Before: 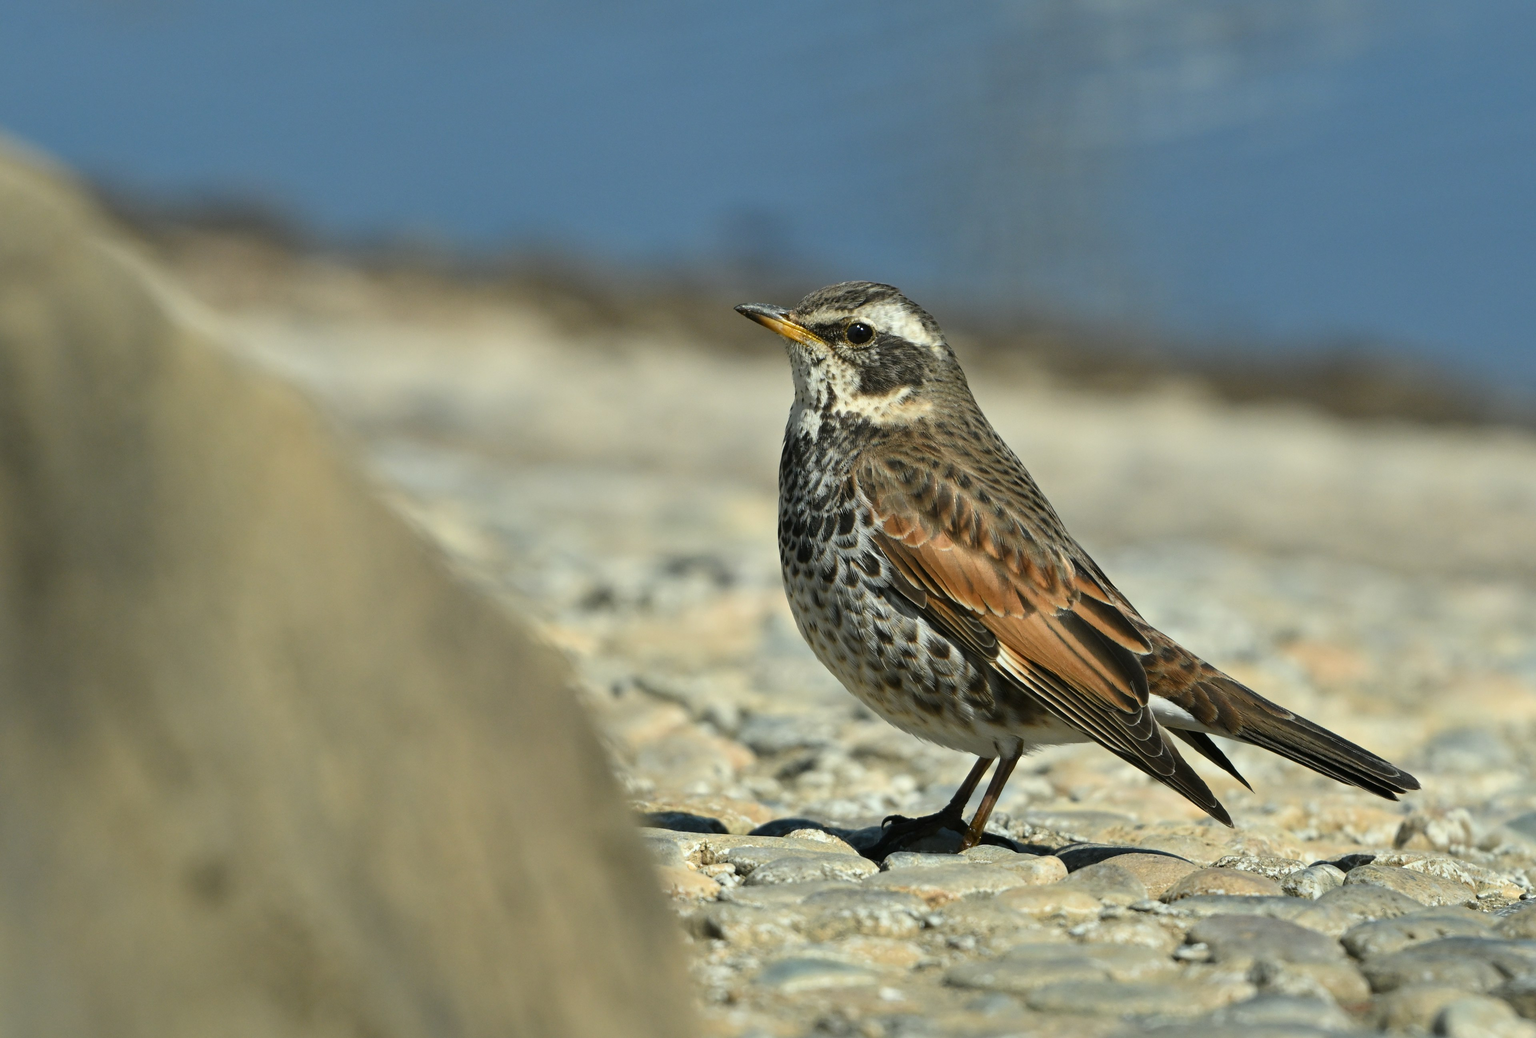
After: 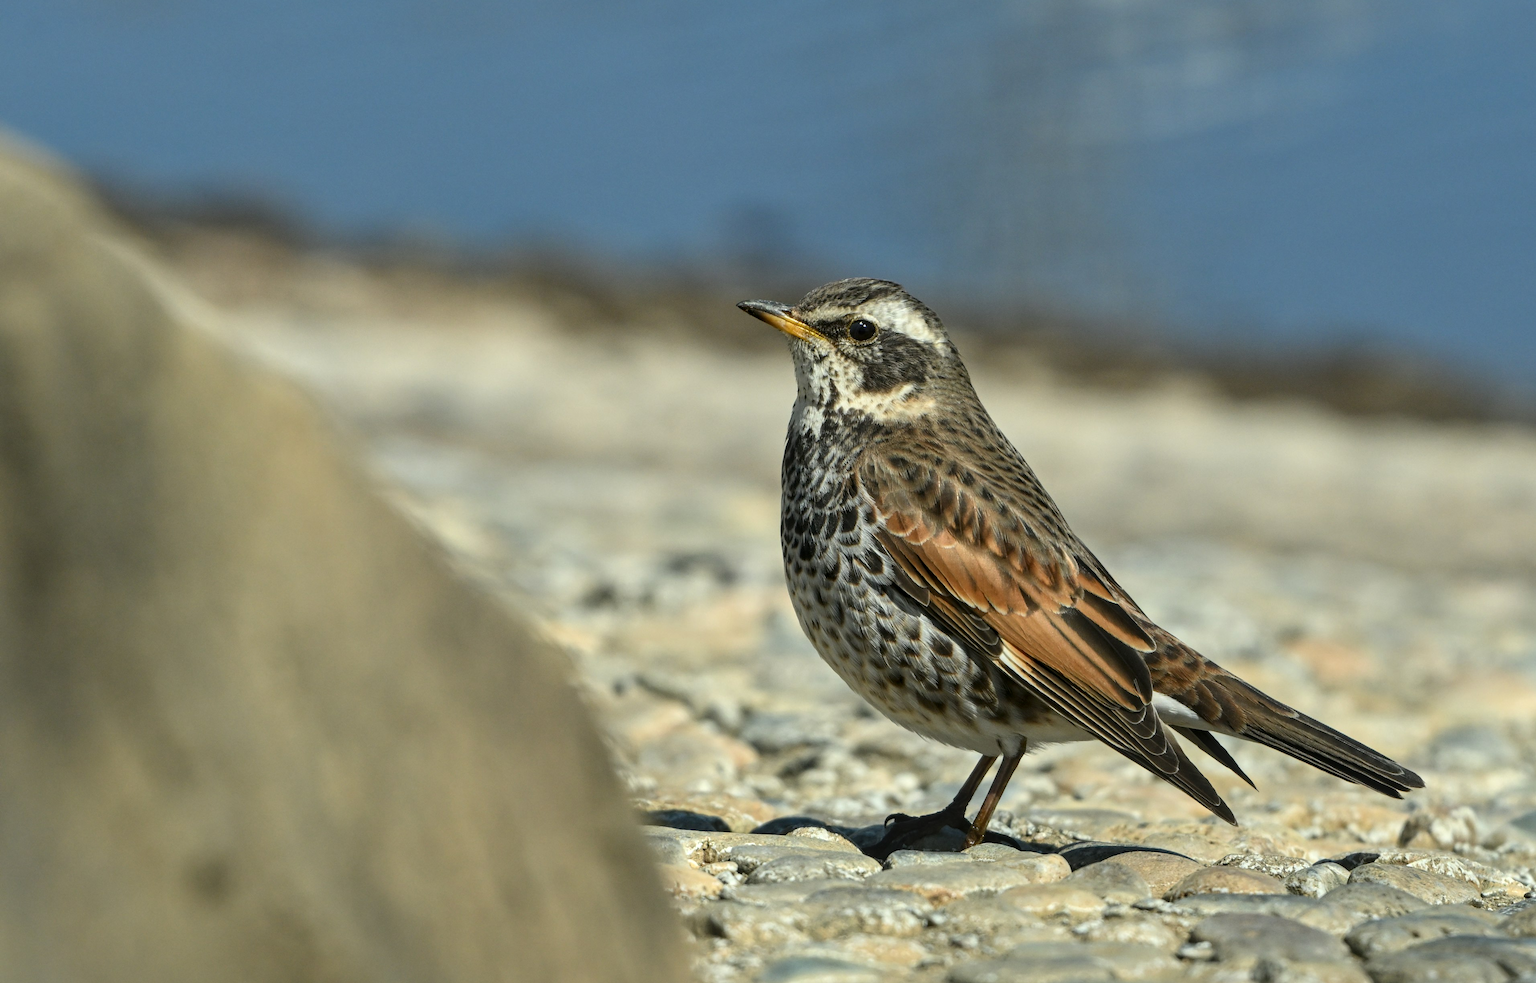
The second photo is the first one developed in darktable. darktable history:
local contrast: on, module defaults
crop: top 0.448%, right 0.264%, bottom 5.045%
